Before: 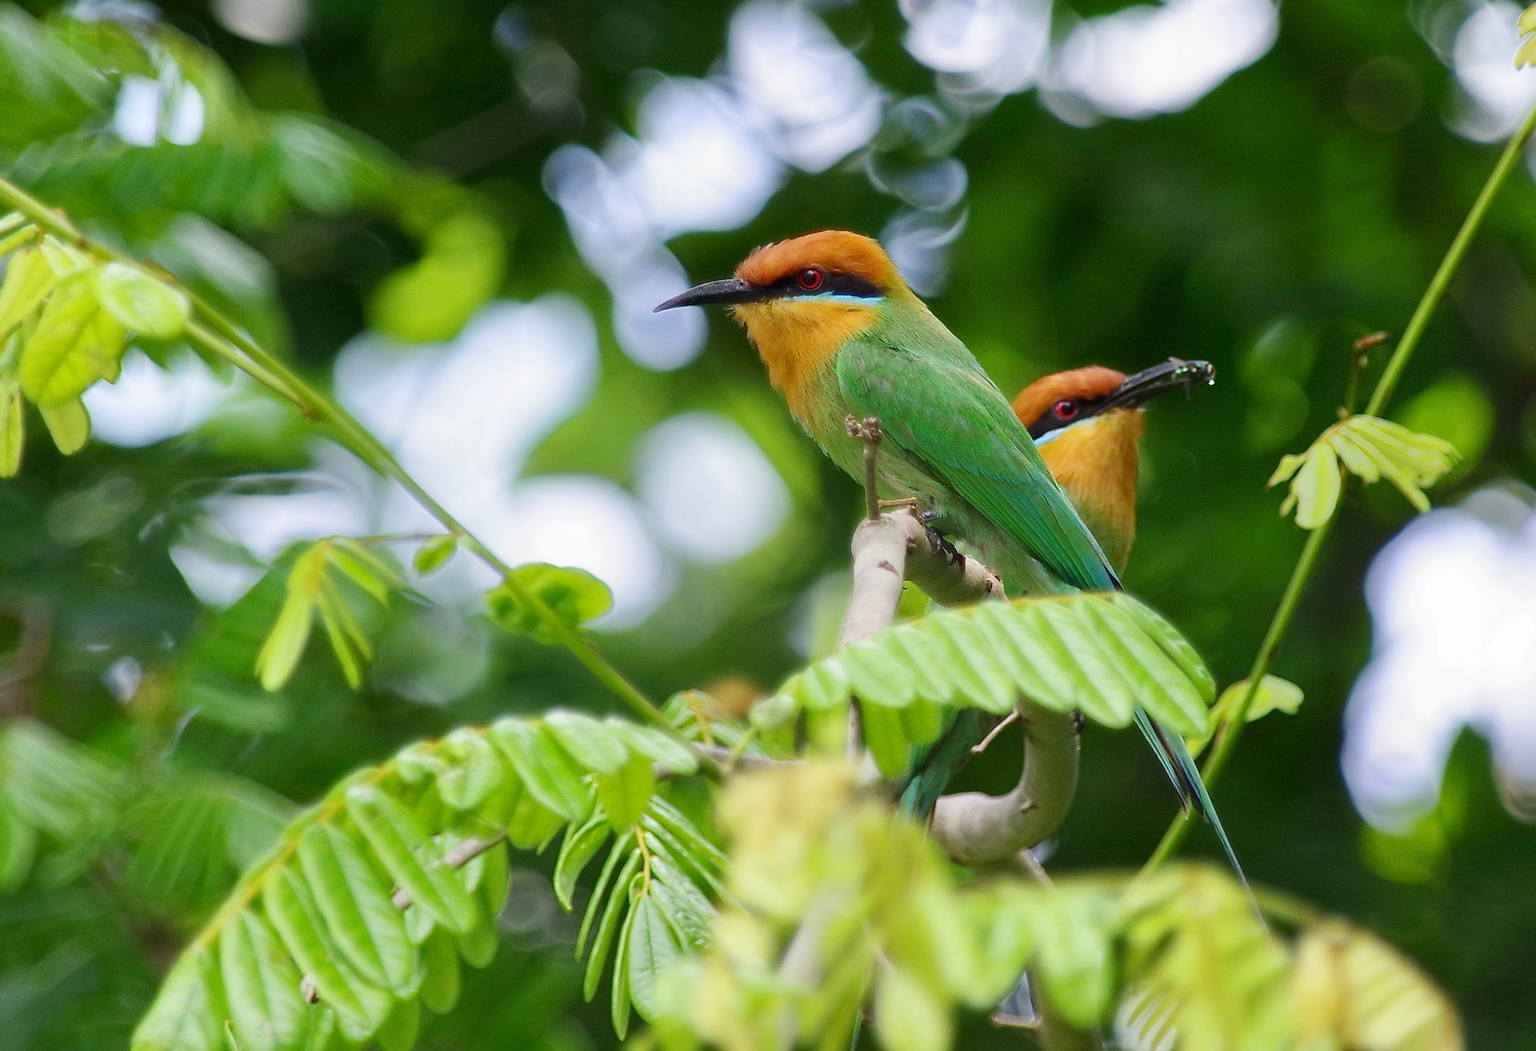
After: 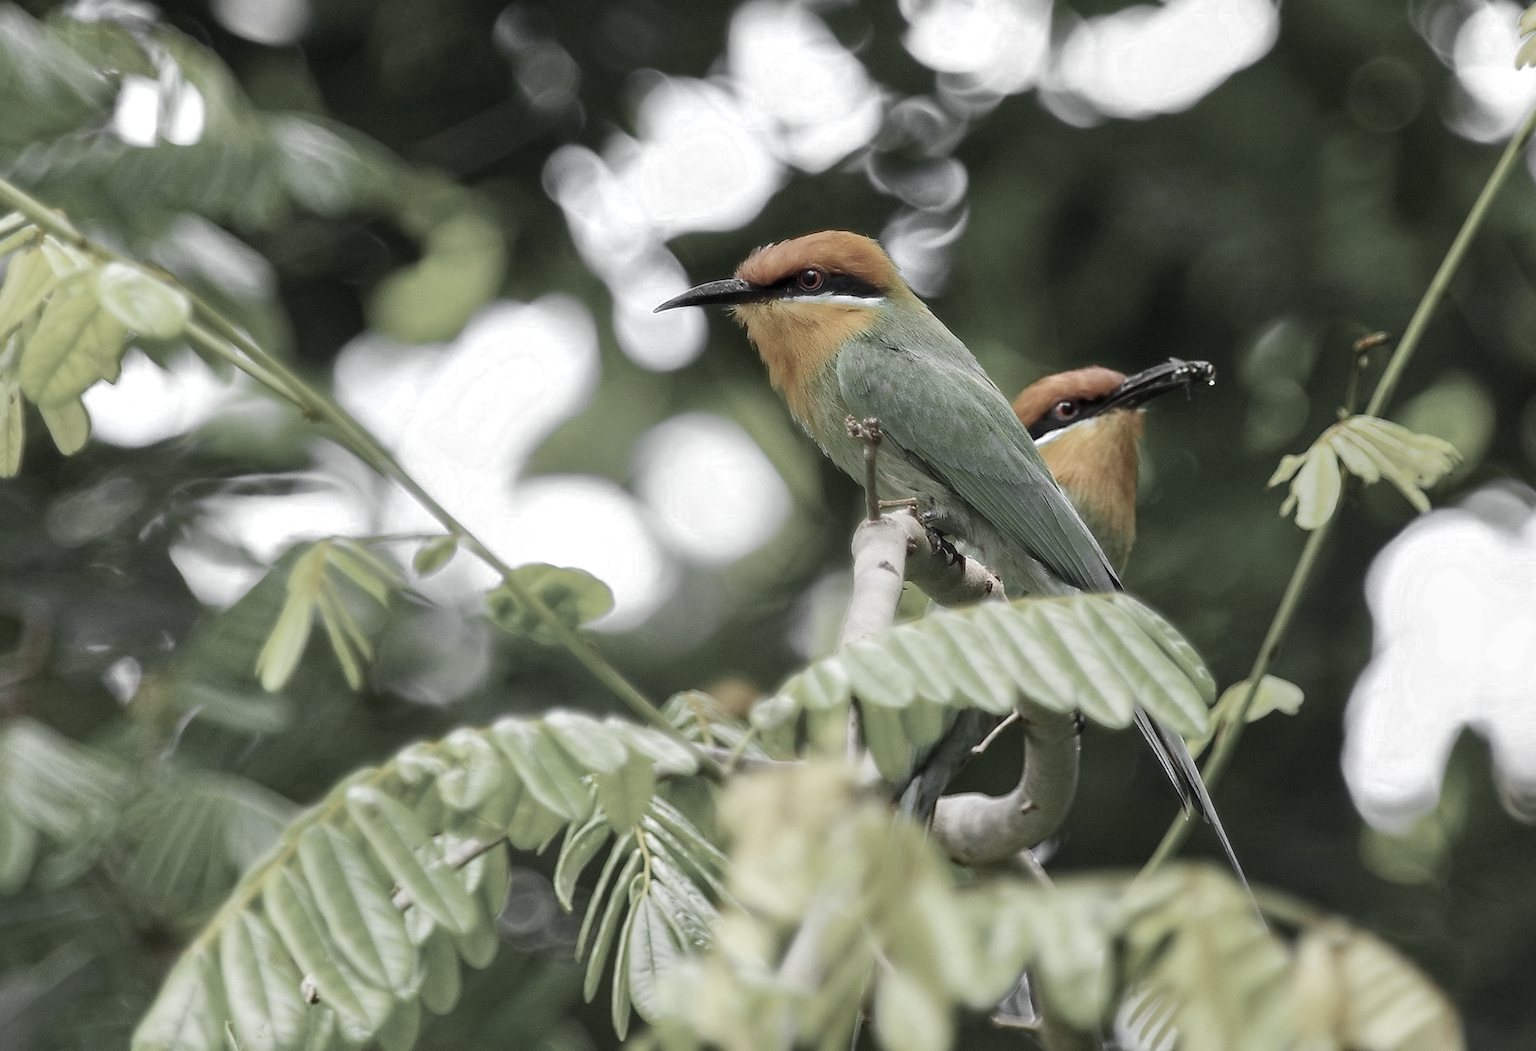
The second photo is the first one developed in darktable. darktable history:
local contrast: on, module defaults
color zones: curves: ch0 [(0, 0.613) (0.01, 0.613) (0.245, 0.448) (0.498, 0.529) (0.642, 0.665) (0.879, 0.777) (0.99, 0.613)]; ch1 [(0, 0.035) (0.121, 0.189) (0.259, 0.197) (0.415, 0.061) (0.589, 0.022) (0.732, 0.022) (0.857, 0.026) (0.991, 0.053)]
contrast brightness saturation: contrast 0.074
